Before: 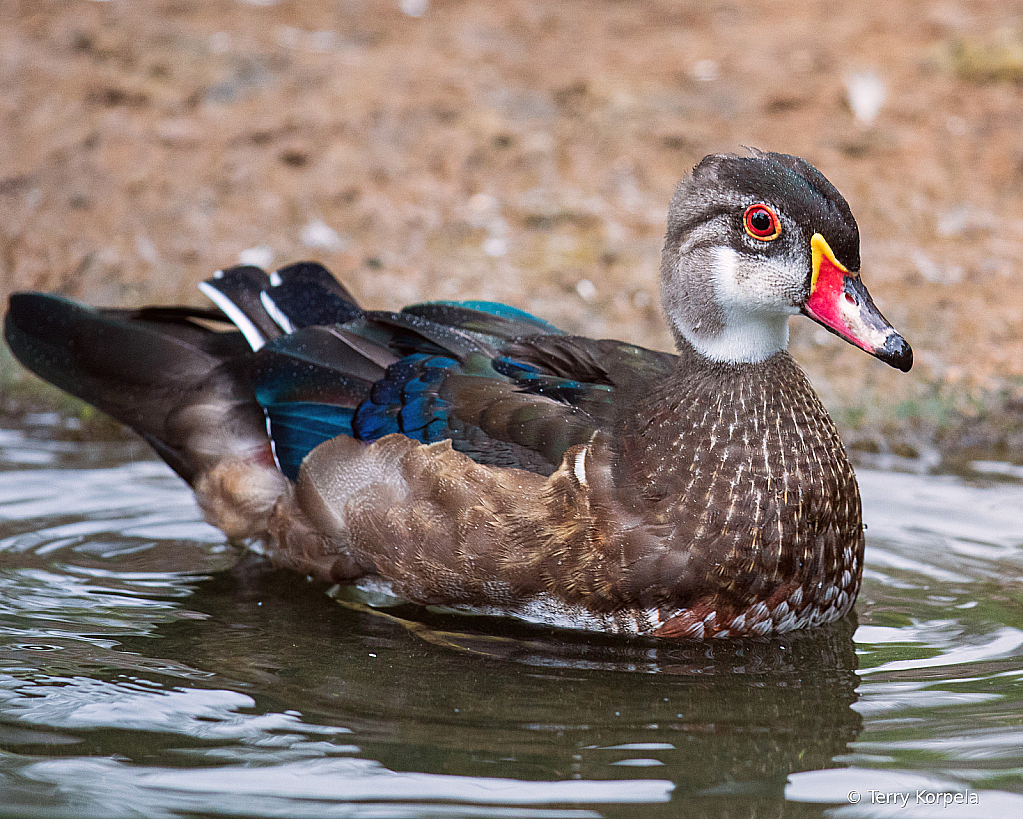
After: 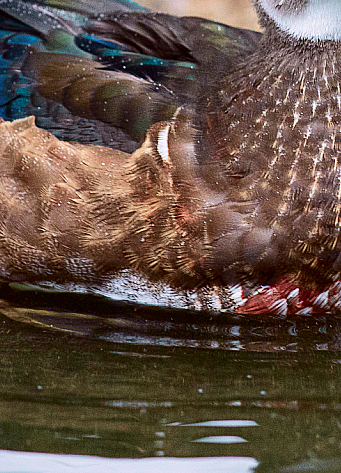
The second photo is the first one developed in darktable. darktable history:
tone curve: curves: ch0 [(0, 0) (0.033, 0.016) (0.171, 0.127) (0.33, 0.331) (0.432, 0.475) (0.601, 0.665) (0.843, 0.876) (1, 1)]; ch1 [(0, 0) (0.339, 0.349) (0.445, 0.42) (0.476, 0.47) (0.501, 0.499) (0.516, 0.525) (0.548, 0.563) (0.584, 0.633) (0.728, 0.746) (1, 1)]; ch2 [(0, 0) (0.327, 0.324) (0.417, 0.44) (0.46, 0.453) (0.502, 0.498) (0.517, 0.524) (0.53, 0.554) (0.579, 0.599) (0.745, 0.704) (1, 1)], color space Lab, independent channels, preserve colors none
crop: left 40.767%, top 39.467%, right 25.866%, bottom 2.746%
